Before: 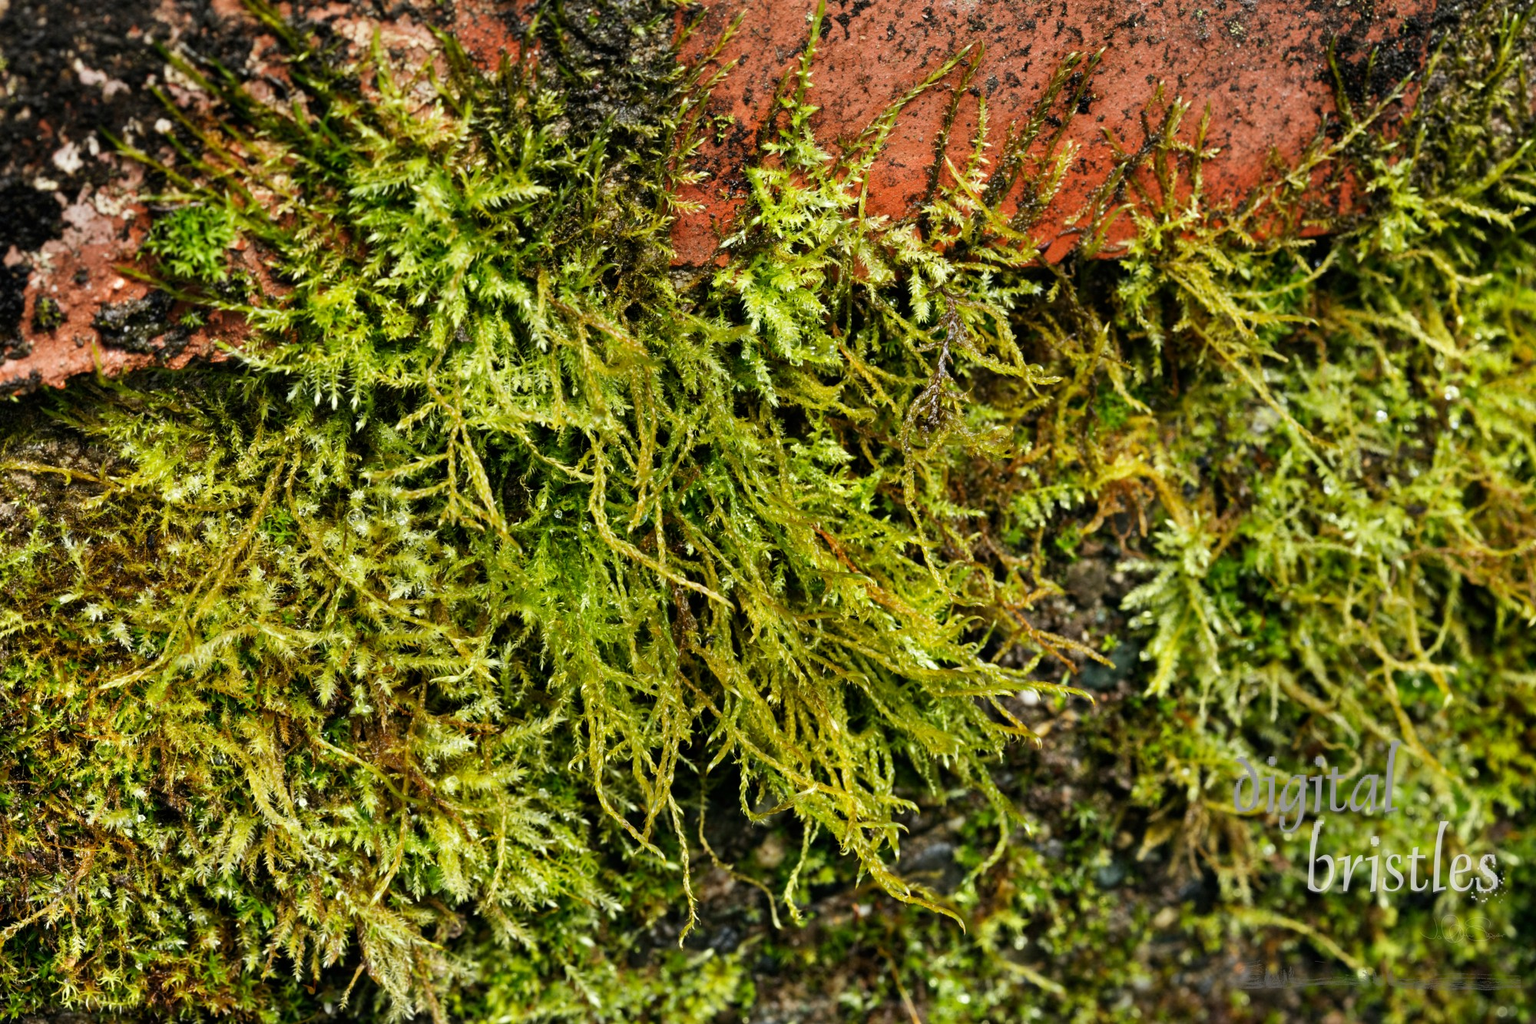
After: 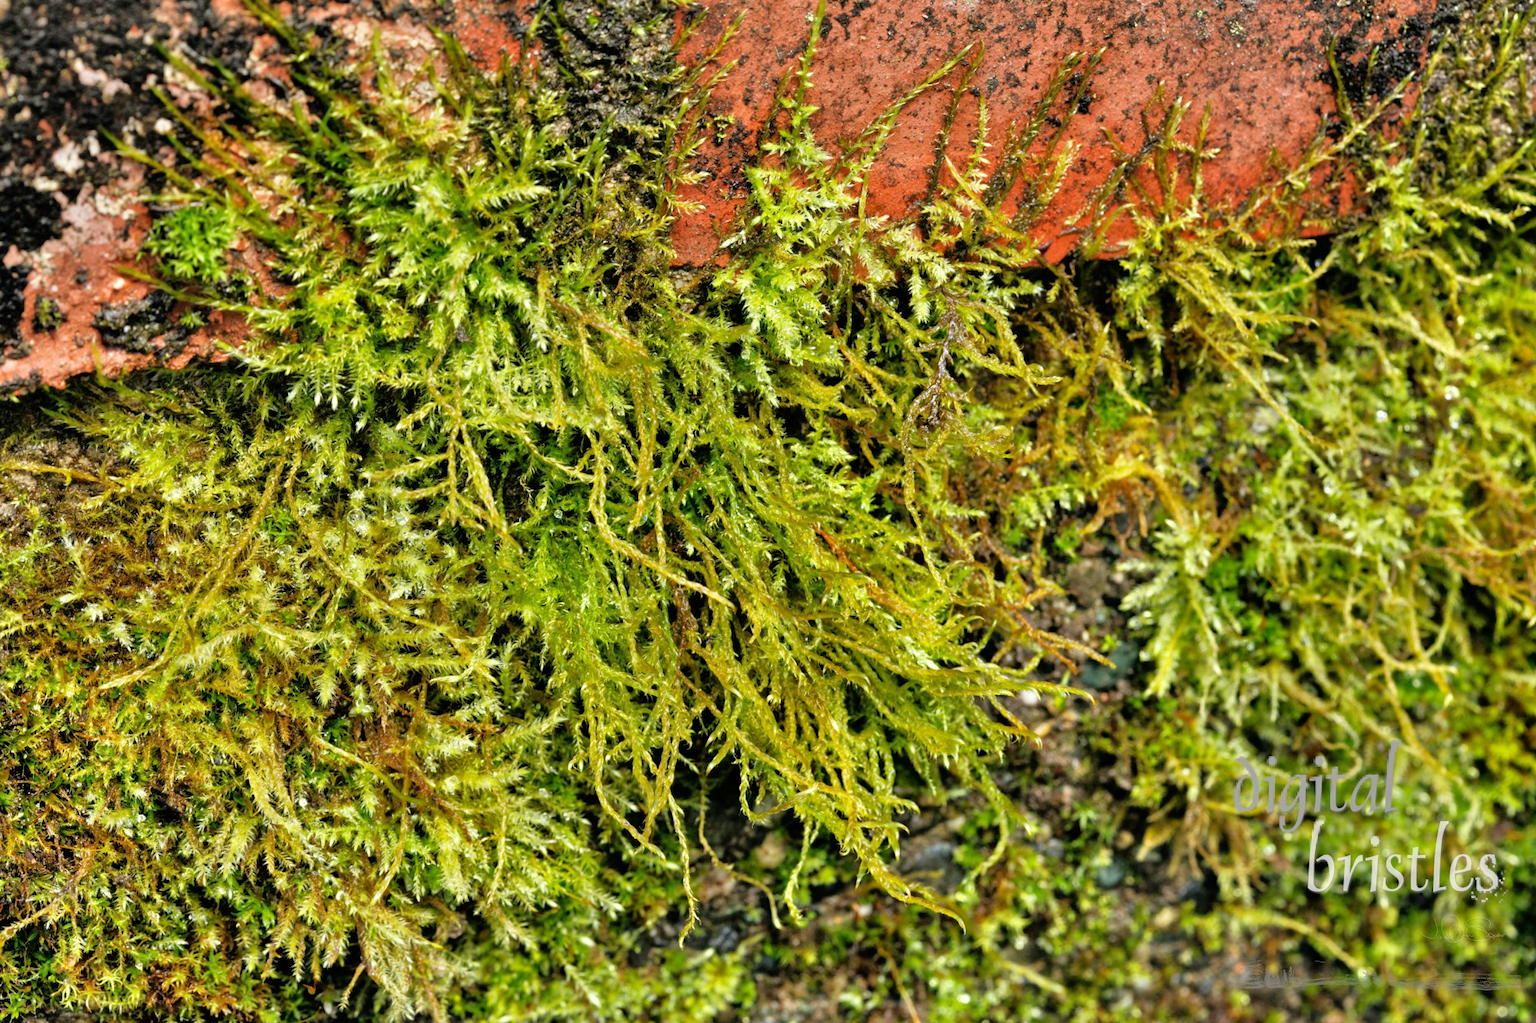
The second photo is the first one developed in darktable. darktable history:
tone equalizer: -7 EV 0.161 EV, -6 EV 0.627 EV, -5 EV 1.11 EV, -4 EV 1.29 EV, -3 EV 1.16 EV, -2 EV 0.6 EV, -1 EV 0.154 EV
shadows and highlights: low approximation 0.01, soften with gaussian
